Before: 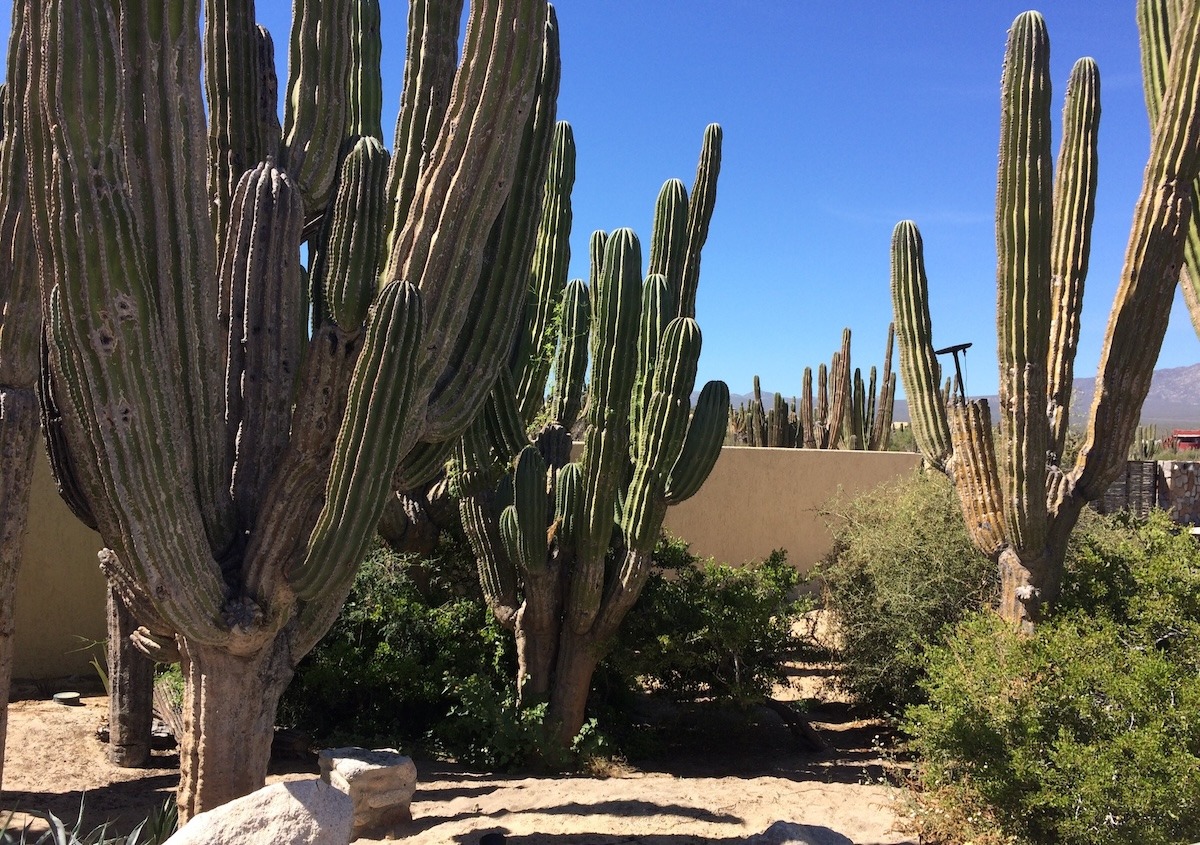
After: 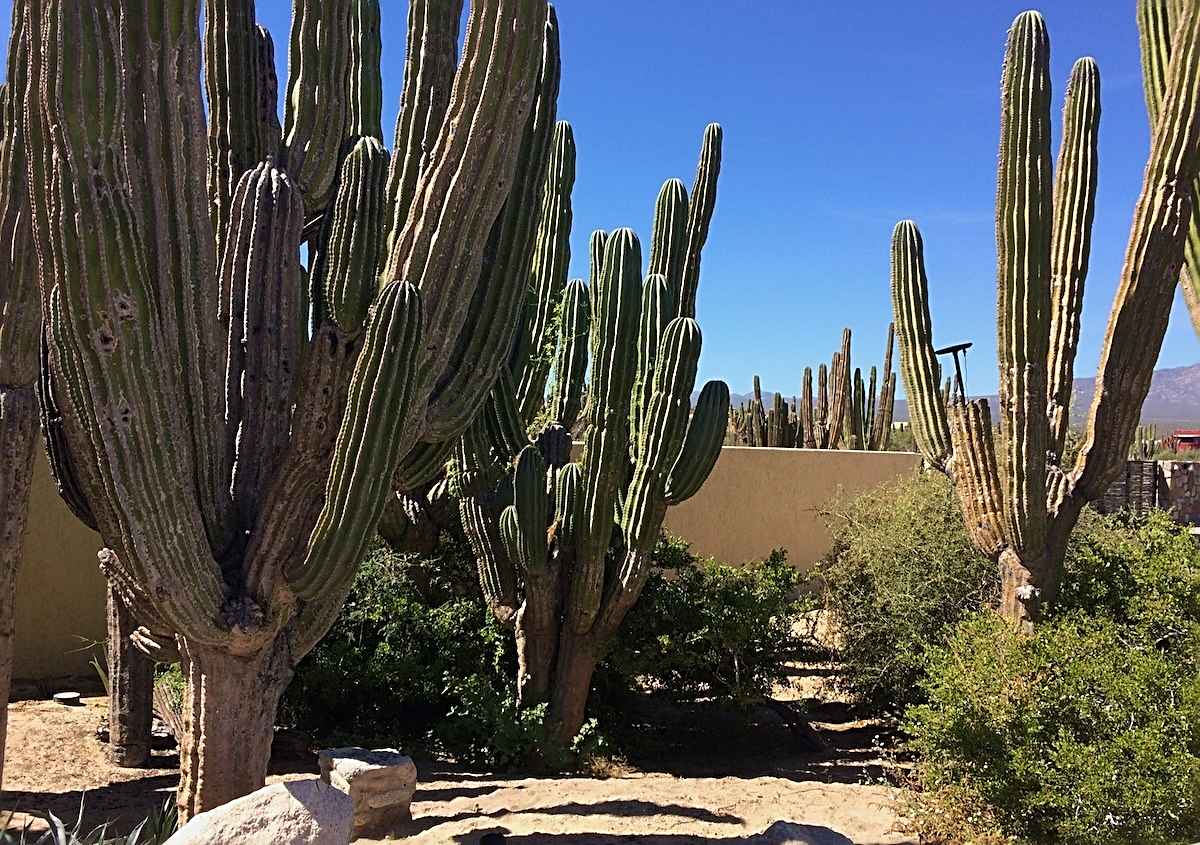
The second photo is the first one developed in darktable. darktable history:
sharpen: radius 2.539, amount 0.651
exposure: exposure -0.158 EV, compensate highlight preservation false
velvia: on, module defaults
